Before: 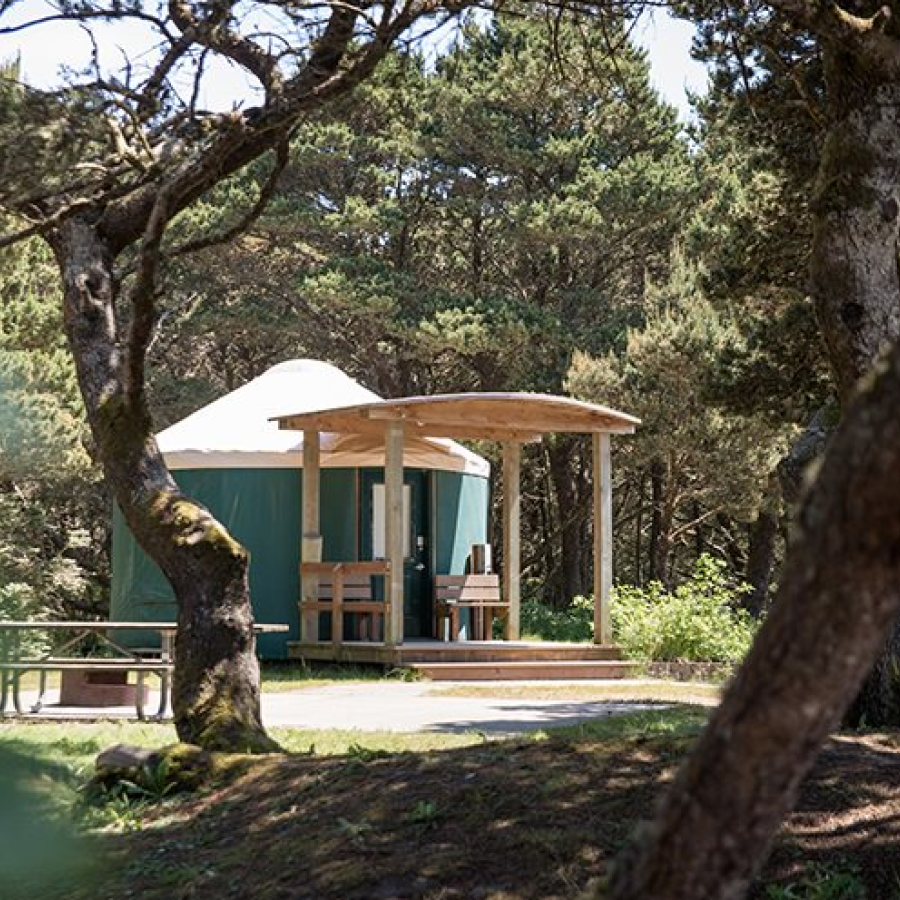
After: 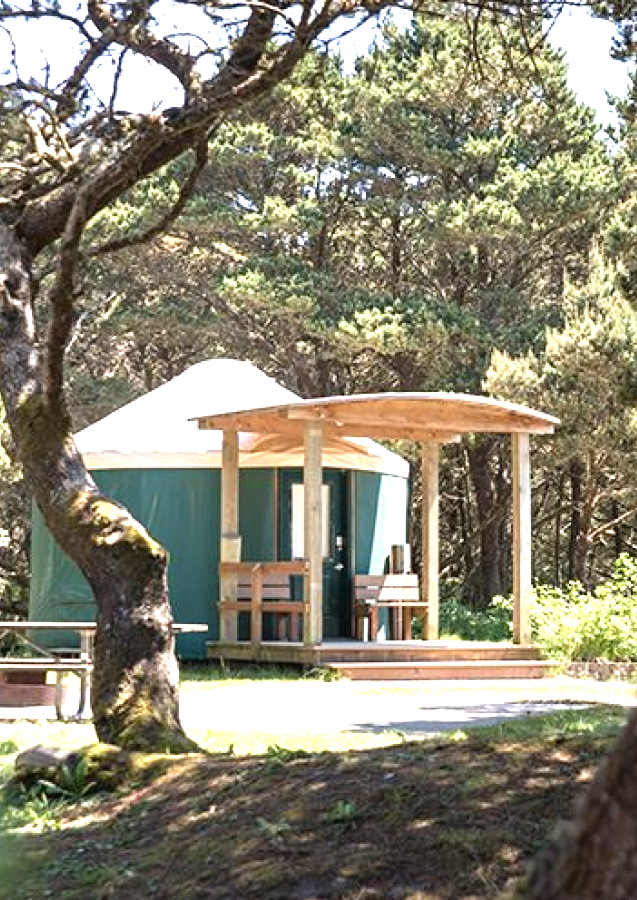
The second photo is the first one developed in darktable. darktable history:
crop and rotate: left 9.061%, right 20.142%
exposure: black level correction 0, exposure 1.2 EV, compensate highlight preservation false
